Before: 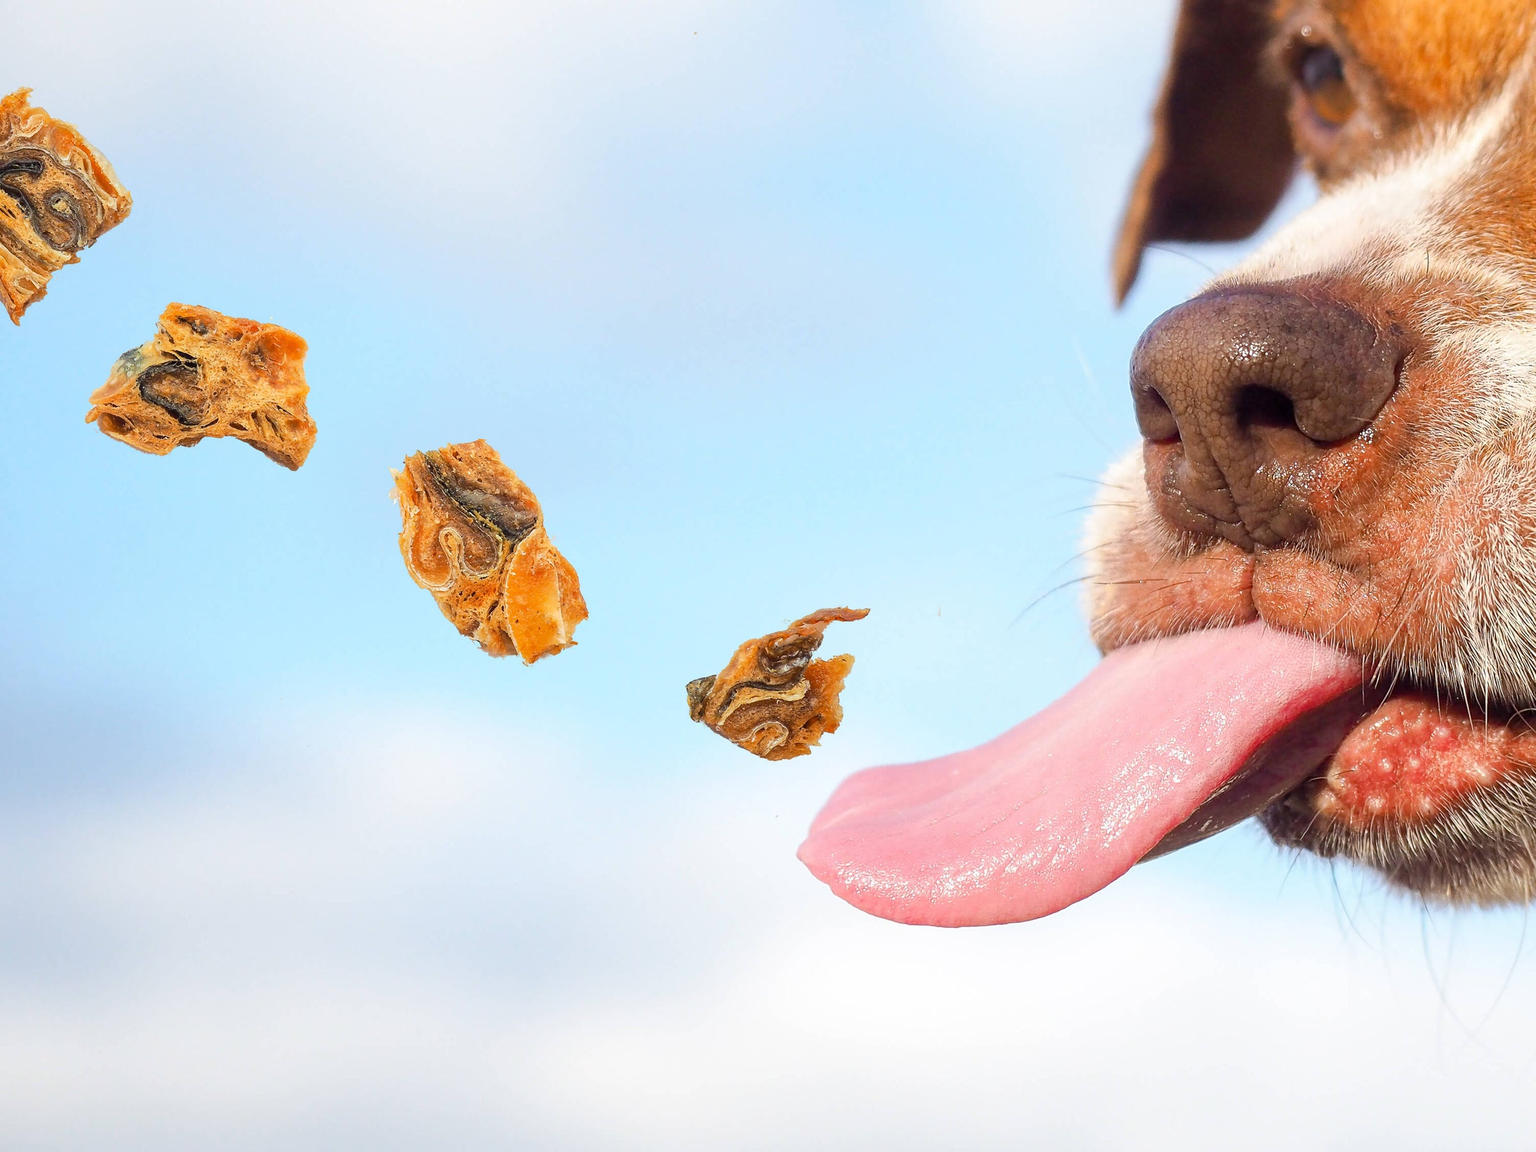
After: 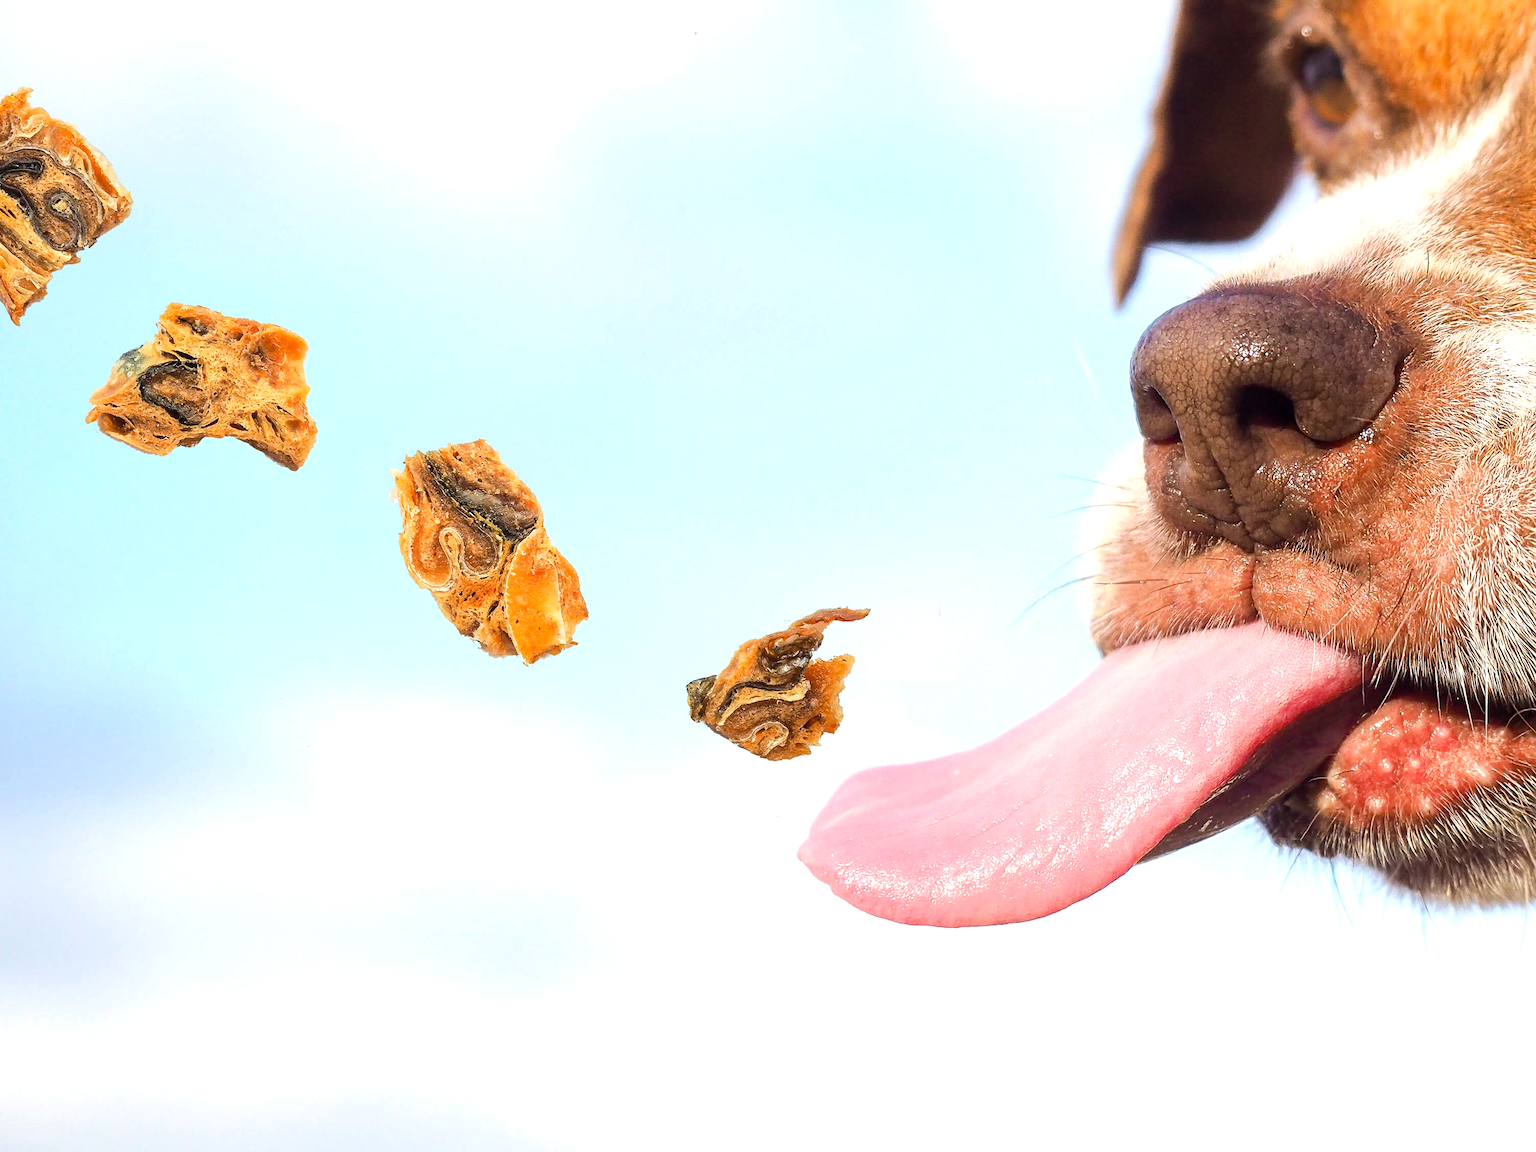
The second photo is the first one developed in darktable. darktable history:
sharpen: radius 2.883, amount 0.868, threshold 47.523
velvia: strength 15%
tone equalizer: -8 EV -0.417 EV, -7 EV -0.389 EV, -6 EV -0.333 EV, -5 EV -0.222 EV, -3 EV 0.222 EV, -2 EV 0.333 EV, -1 EV 0.389 EV, +0 EV 0.417 EV, edges refinement/feathering 500, mask exposure compensation -1.57 EV, preserve details no
